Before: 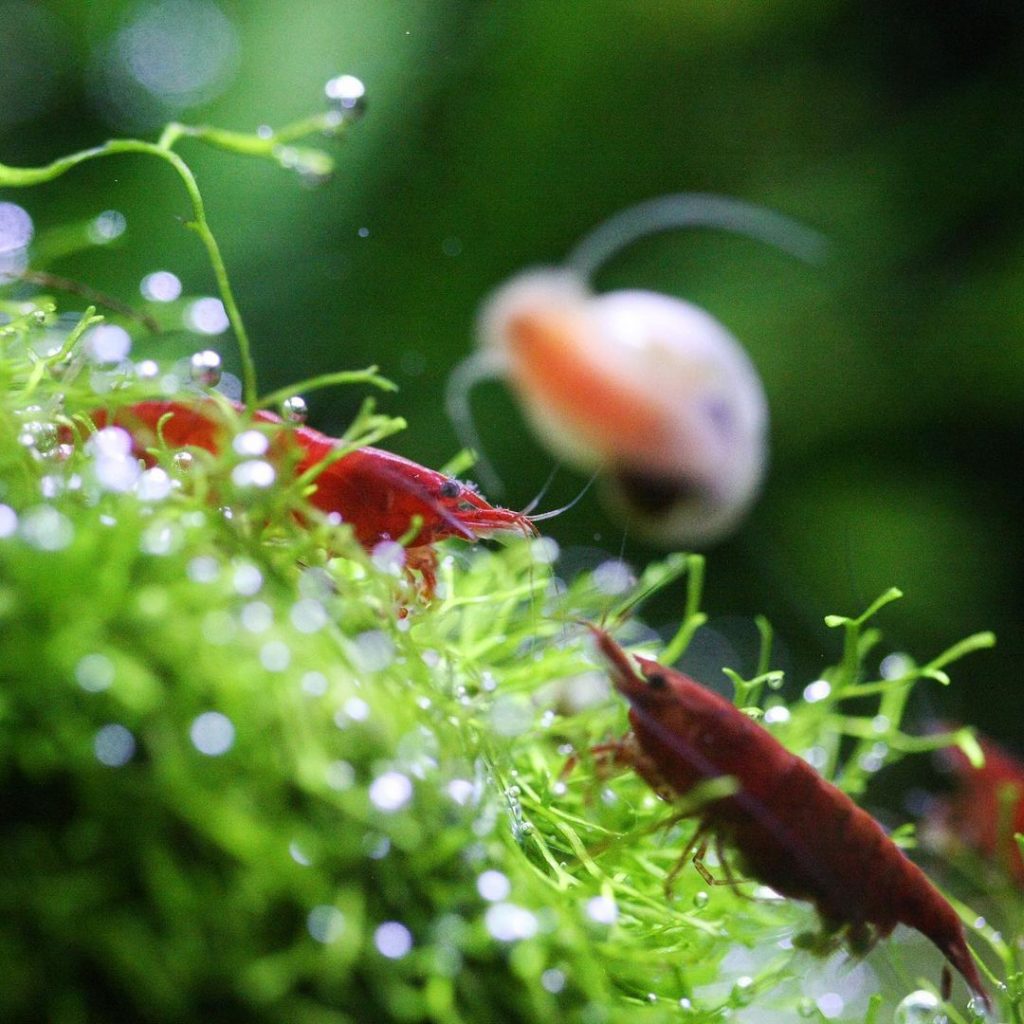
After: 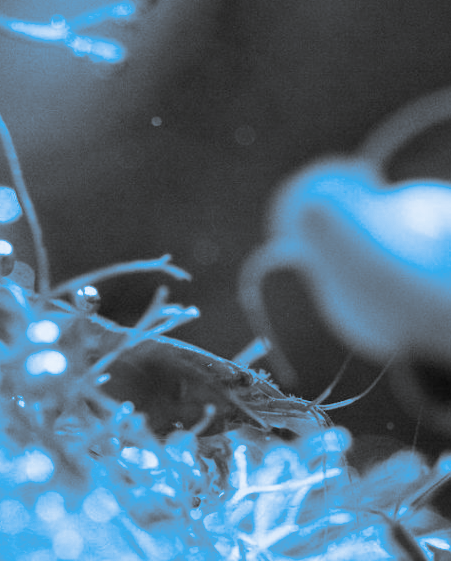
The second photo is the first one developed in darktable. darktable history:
monochrome: a -71.75, b 75.82
crop: left 20.248%, top 10.86%, right 35.675%, bottom 34.321%
split-toning: shadows › hue 220°, shadows › saturation 0.64, highlights › hue 220°, highlights › saturation 0.64, balance 0, compress 5.22%
